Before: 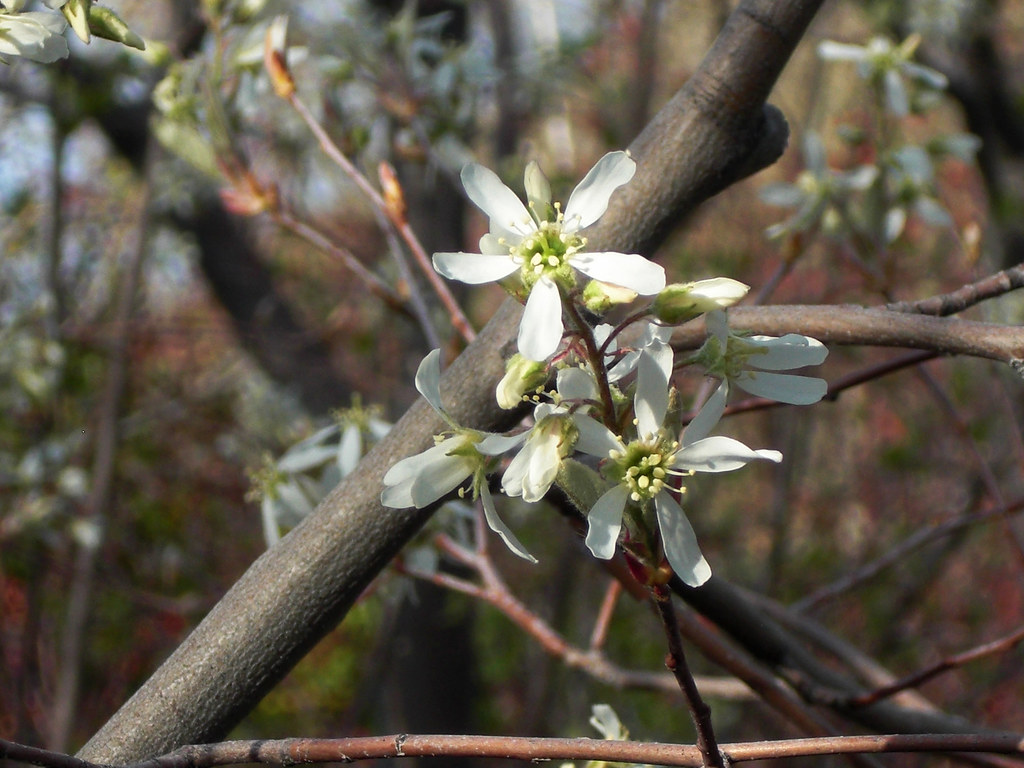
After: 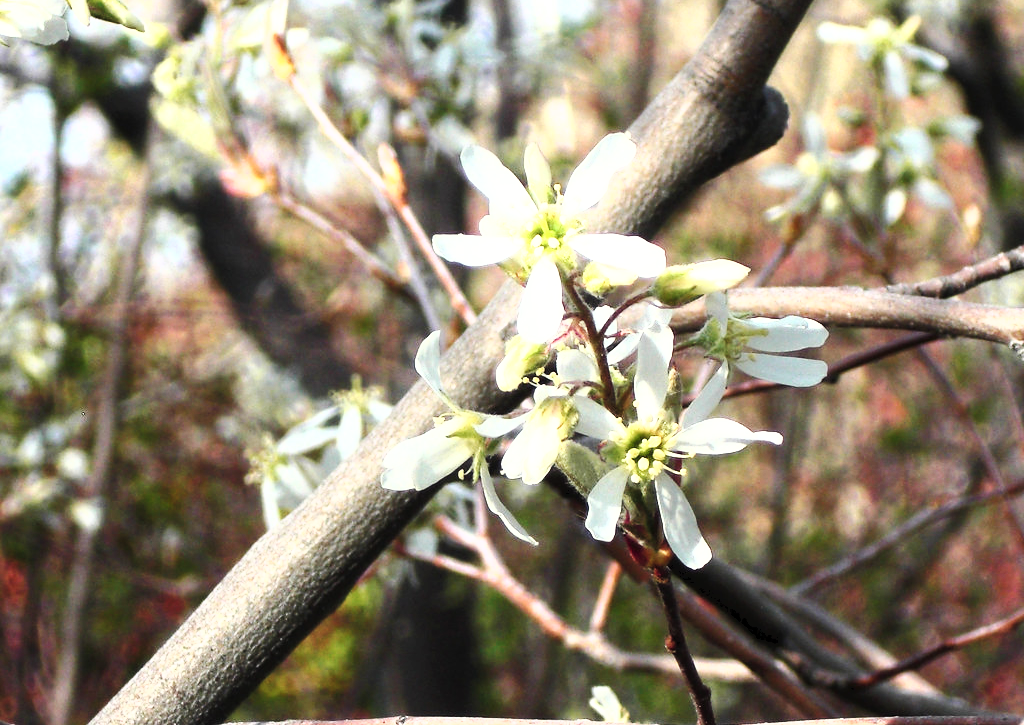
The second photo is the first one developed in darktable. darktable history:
exposure: black level correction 0.001, compensate exposure bias true, compensate highlight preservation false
base curve: curves: ch0 [(0, 0) (0.028, 0.03) (0.121, 0.232) (0.46, 0.748) (0.859, 0.968) (1, 1)], preserve colors none
tone curve: curves: ch0 [(0, 0) (0.003, 0.032) (0.011, 0.036) (0.025, 0.049) (0.044, 0.075) (0.069, 0.112) (0.1, 0.151) (0.136, 0.197) (0.177, 0.241) (0.224, 0.295) (0.277, 0.355) (0.335, 0.429) (0.399, 0.512) (0.468, 0.607) (0.543, 0.702) (0.623, 0.796) (0.709, 0.903) (0.801, 0.987) (0.898, 0.997) (1, 1)], color space Lab, independent channels, preserve colors none
crop and rotate: top 2.411%, bottom 3.163%
